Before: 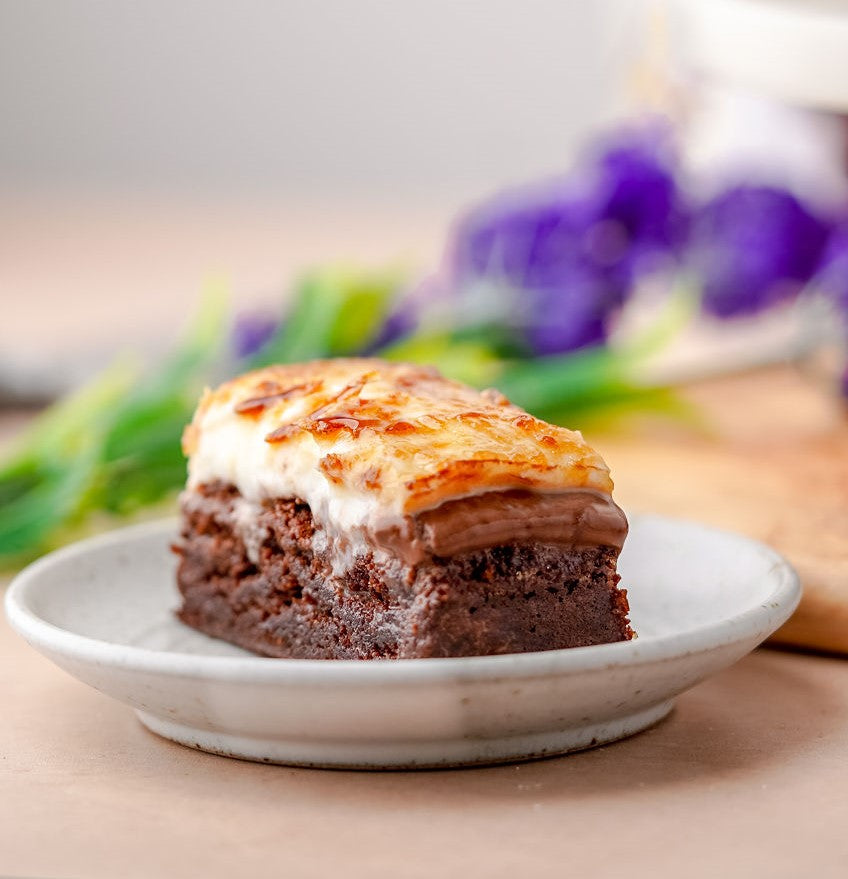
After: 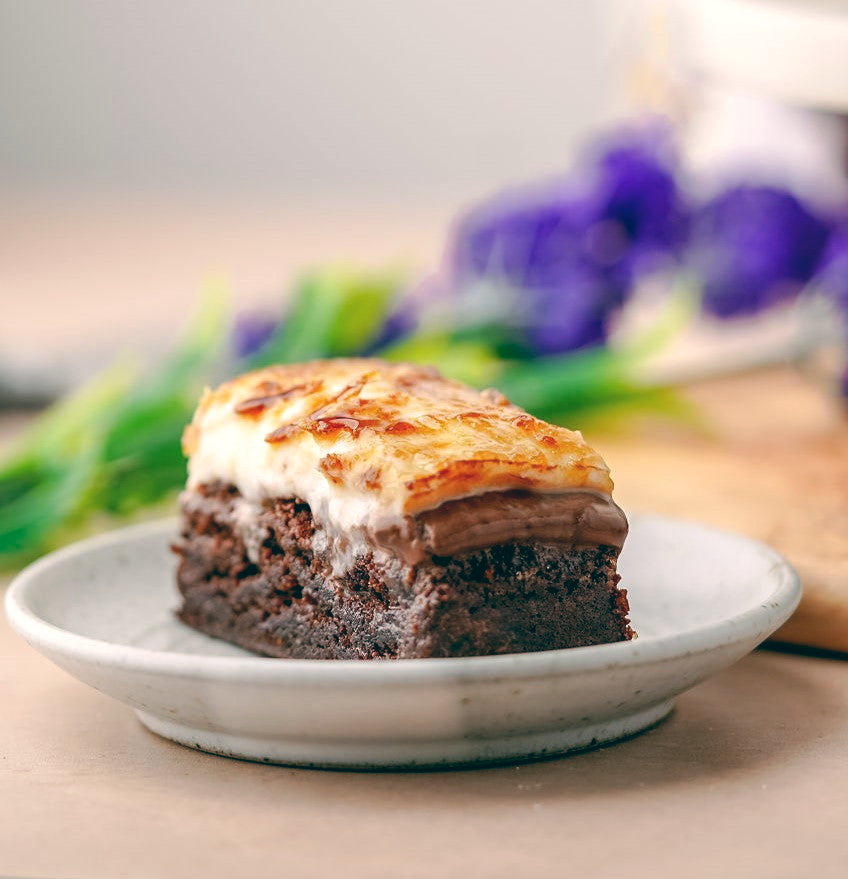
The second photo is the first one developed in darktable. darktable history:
white balance: red 0.967, blue 1.049
exposure: black level correction 0.001, compensate highlight preservation false
color balance: lift [1.005, 0.99, 1.007, 1.01], gamma [1, 0.979, 1.011, 1.021], gain [0.923, 1.098, 1.025, 0.902], input saturation 90.45%, contrast 7.73%, output saturation 105.91%
